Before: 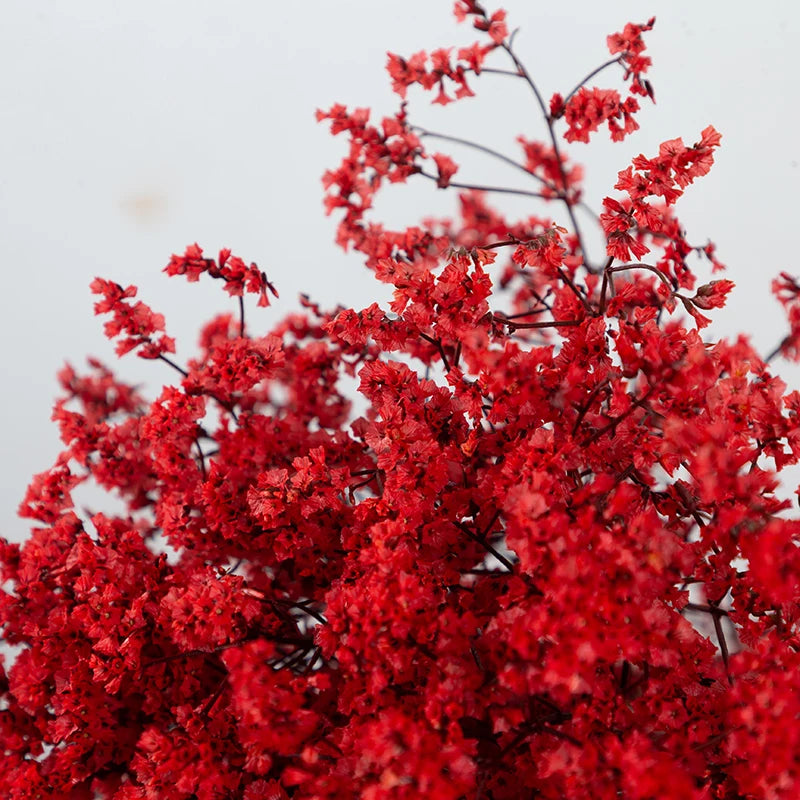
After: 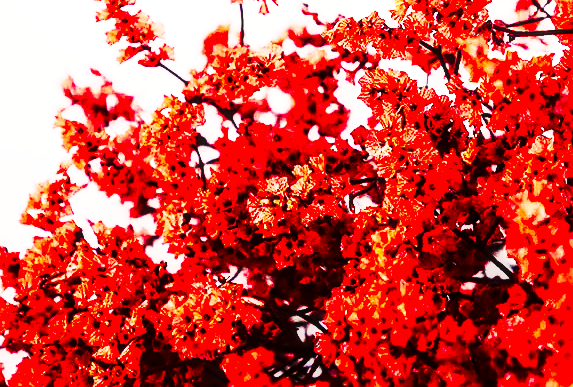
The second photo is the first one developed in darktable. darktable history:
exposure: black level correction 0, exposure 1 EV, compensate highlight preservation false
sharpen: radius 1.455, amount 0.411, threshold 1.509
local contrast: on, module defaults
crop: top 36.553%, right 28.27%, bottom 15.001%
tone curve: curves: ch0 [(0, 0) (0.003, 0.003) (0.011, 0.006) (0.025, 0.01) (0.044, 0.015) (0.069, 0.02) (0.1, 0.027) (0.136, 0.036) (0.177, 0.05) (0.224, 0.07) (0.277, 0.12) (0.335, 0.208) (0.399, 0.334) (0.468, 0.473) (0.543, 0.636) (0.623, 0.795) (0.709, 0.907) (0.801, 0.97) (0.898, 0.989) (1, 1)], preserve colors none
contrast brightness saturation: contrast 0.272
color correction: highlights a* 3.42, highlights b* 1.81, saturation 1.22
